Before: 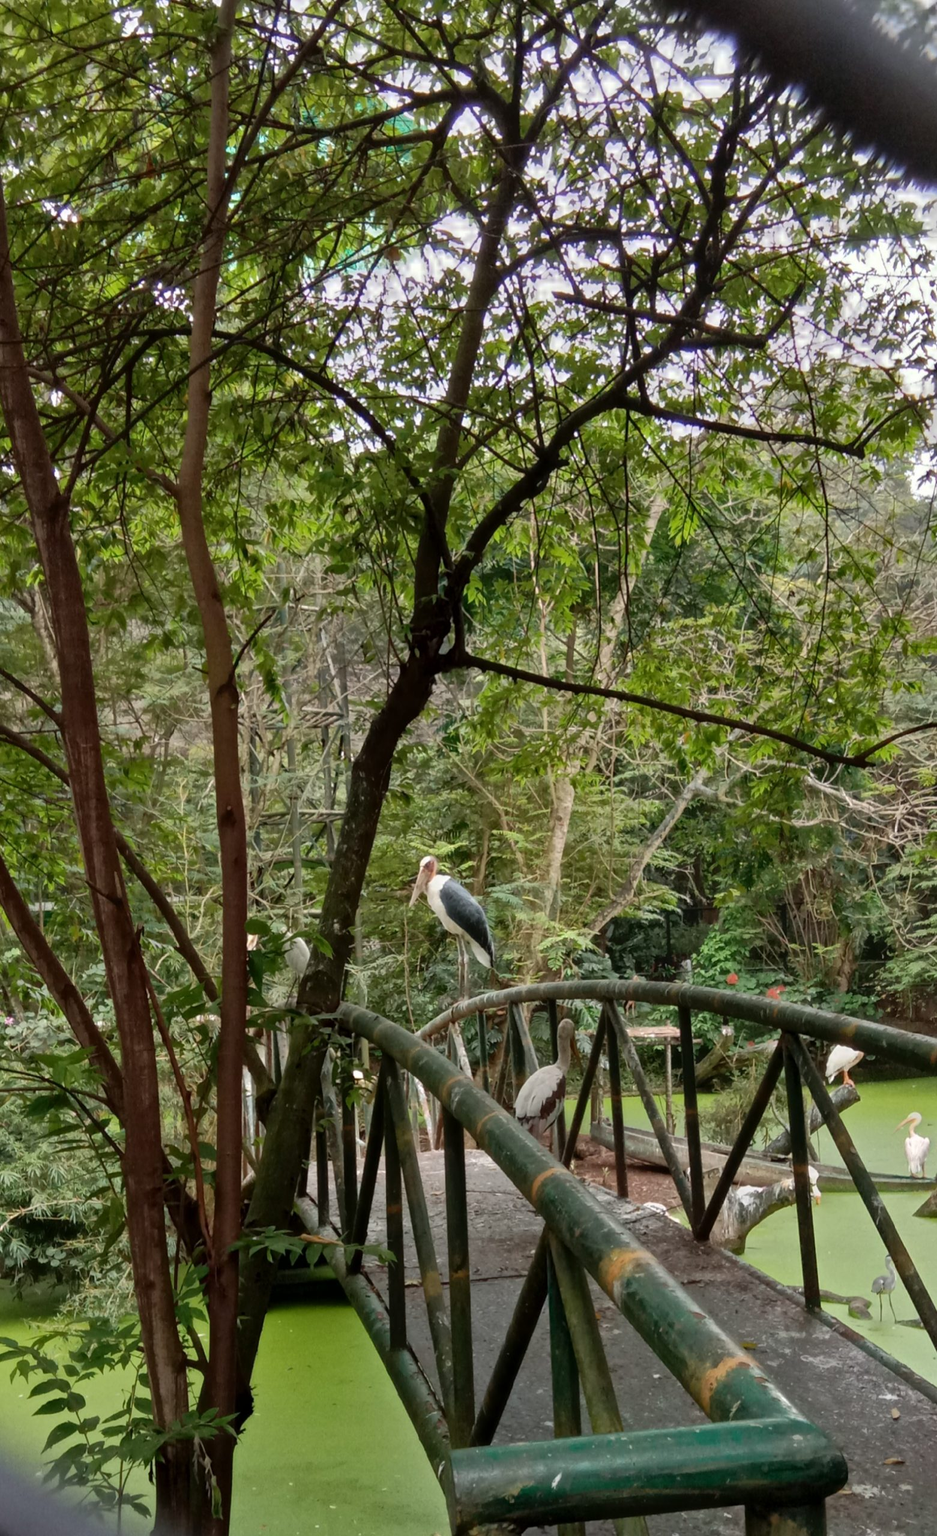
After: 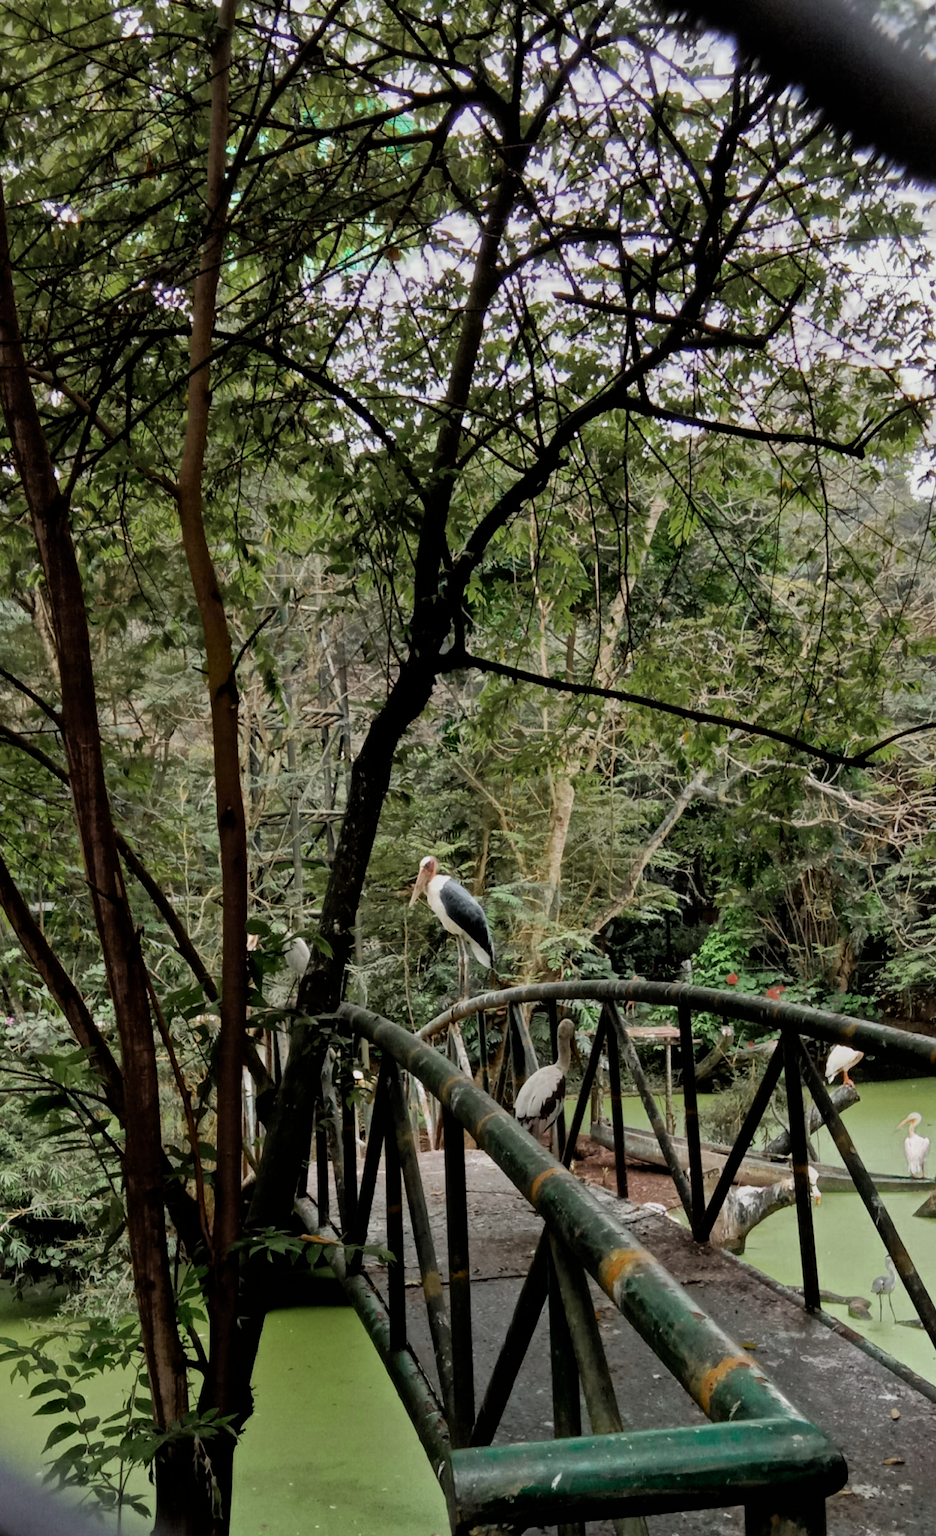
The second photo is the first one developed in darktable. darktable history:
color zones: curves: ch0 [(0.11, 0.396) (0.195, 0.36) (0.25, 0.5) (0.303, 0.412) (0.357, 0.544) (0.75, 0.5) (0.967, 0.328)]; ch1 [(0, 0.468) (0.112, 0.512) (0.202, 0.6) (0.25, 0.5) (0.307, 0.352) (0.357, 0.544) (0.75, 0.5) (0.963, 0.524)]
filmic rgb: black relative exposure -5.13 EV, white relative exposure 3.56 EV, hardness 3.19, contrast 1.185, highlights saturation mix -49.46%
